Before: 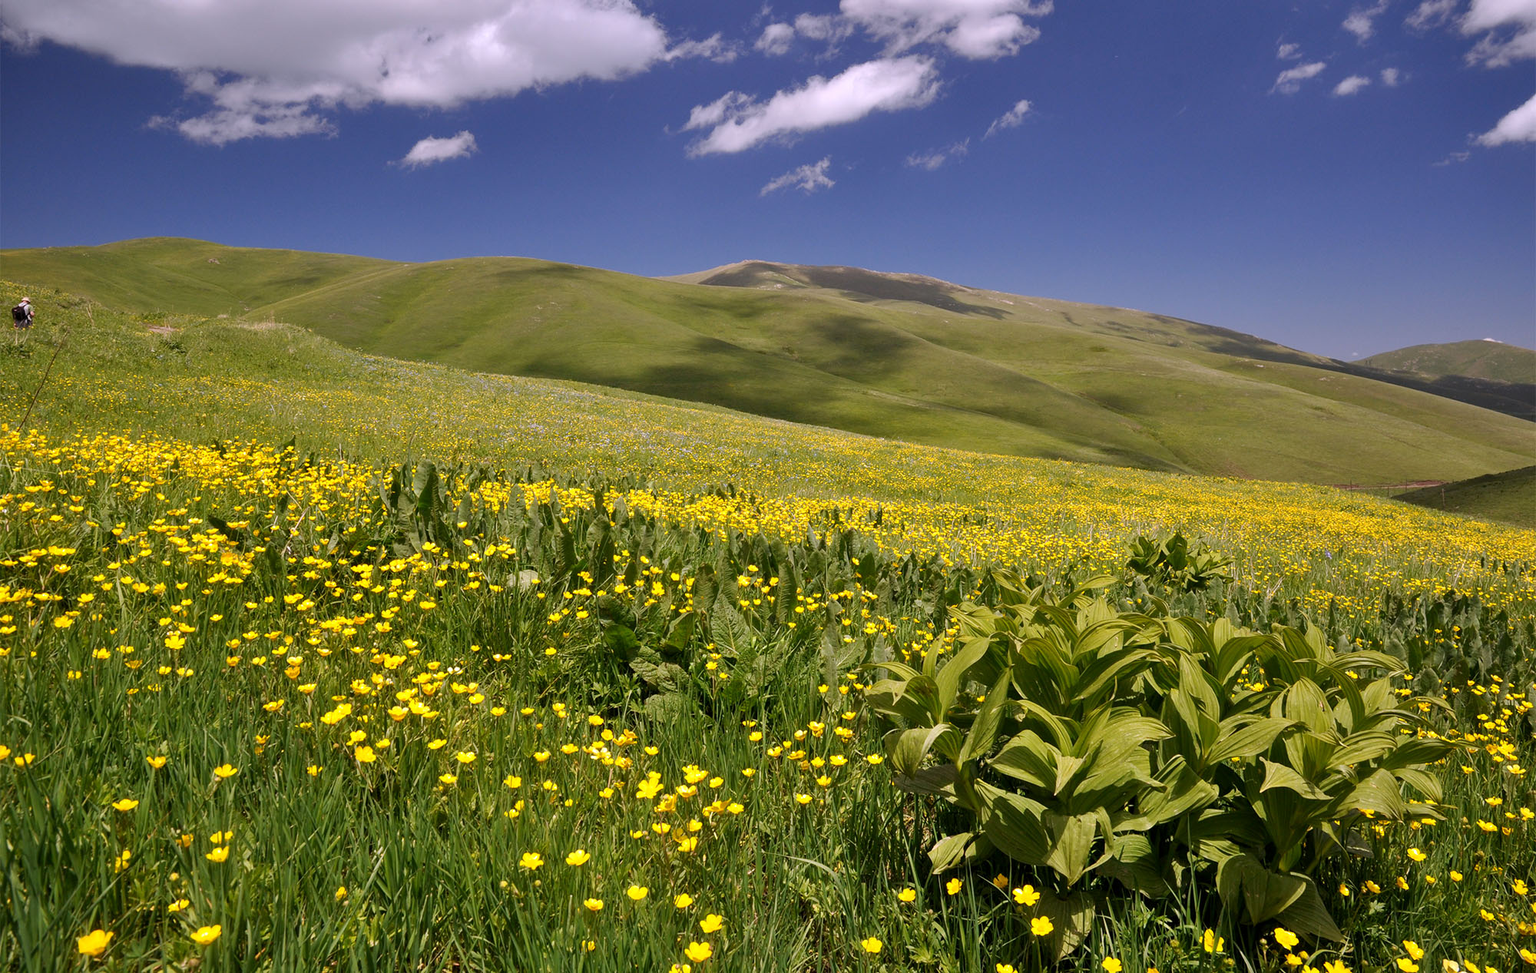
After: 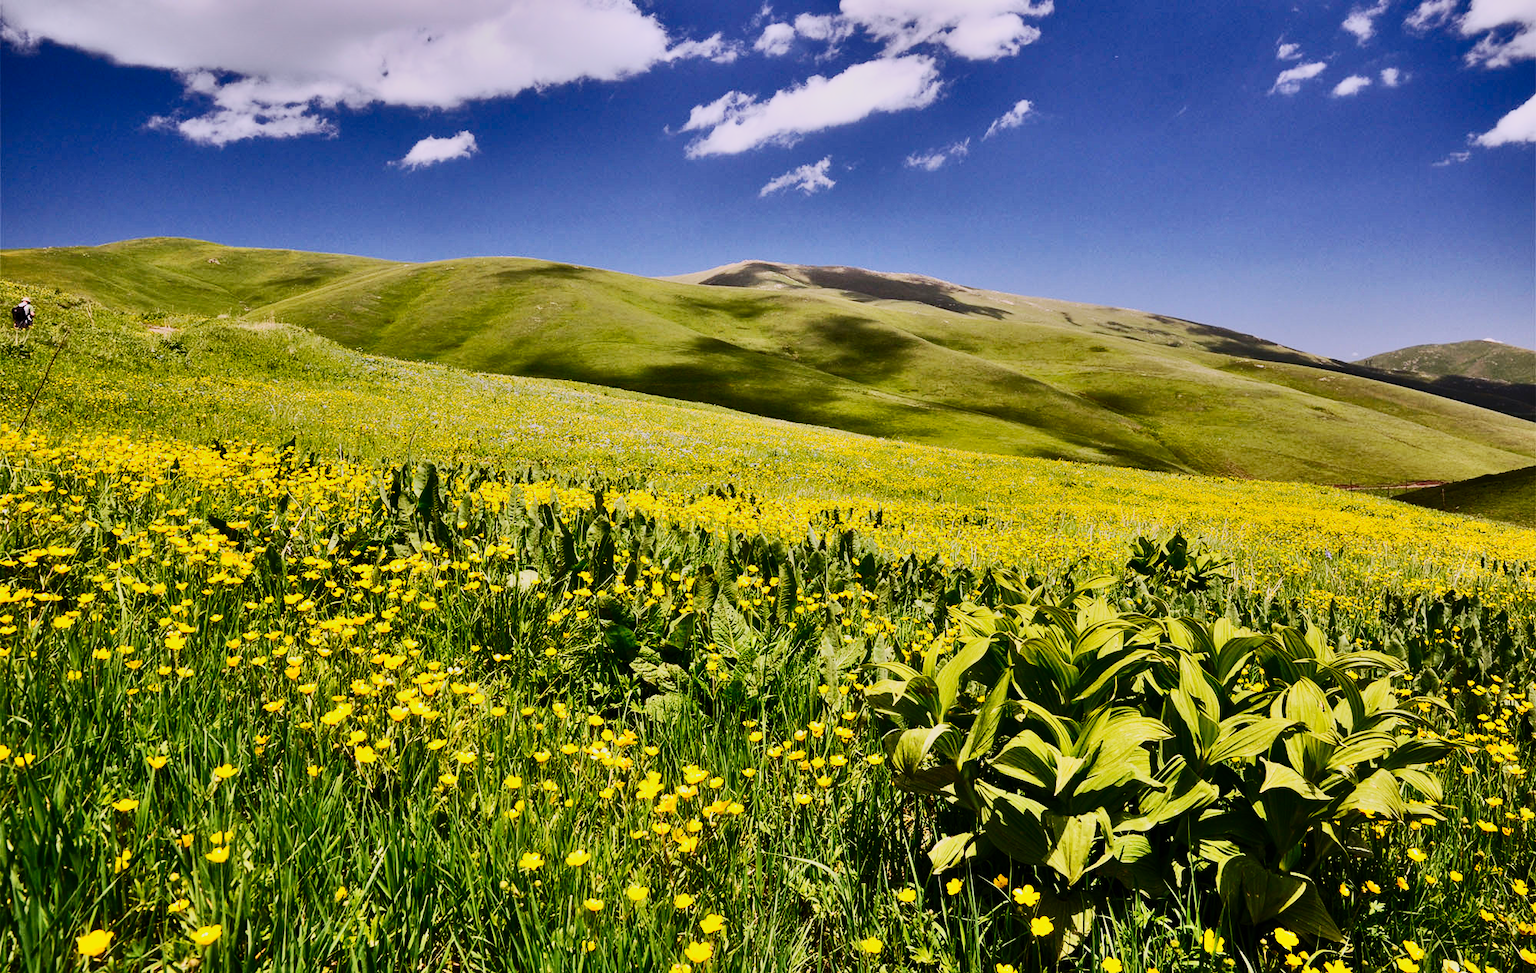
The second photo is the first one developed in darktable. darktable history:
contrast brightness saturation: contrast 0.39, brightness 0.1
shadows and highlights: shadows 80.73, white point adjustment -9.07, highlights -61.46, soften with gaussian
base curve: curves: ch0 [(0, 0) (0.036, 0.025) (0.121, 0.166) (0.206, 0.329) (0.605, 0.79) (1, 1)], preserve colors none
